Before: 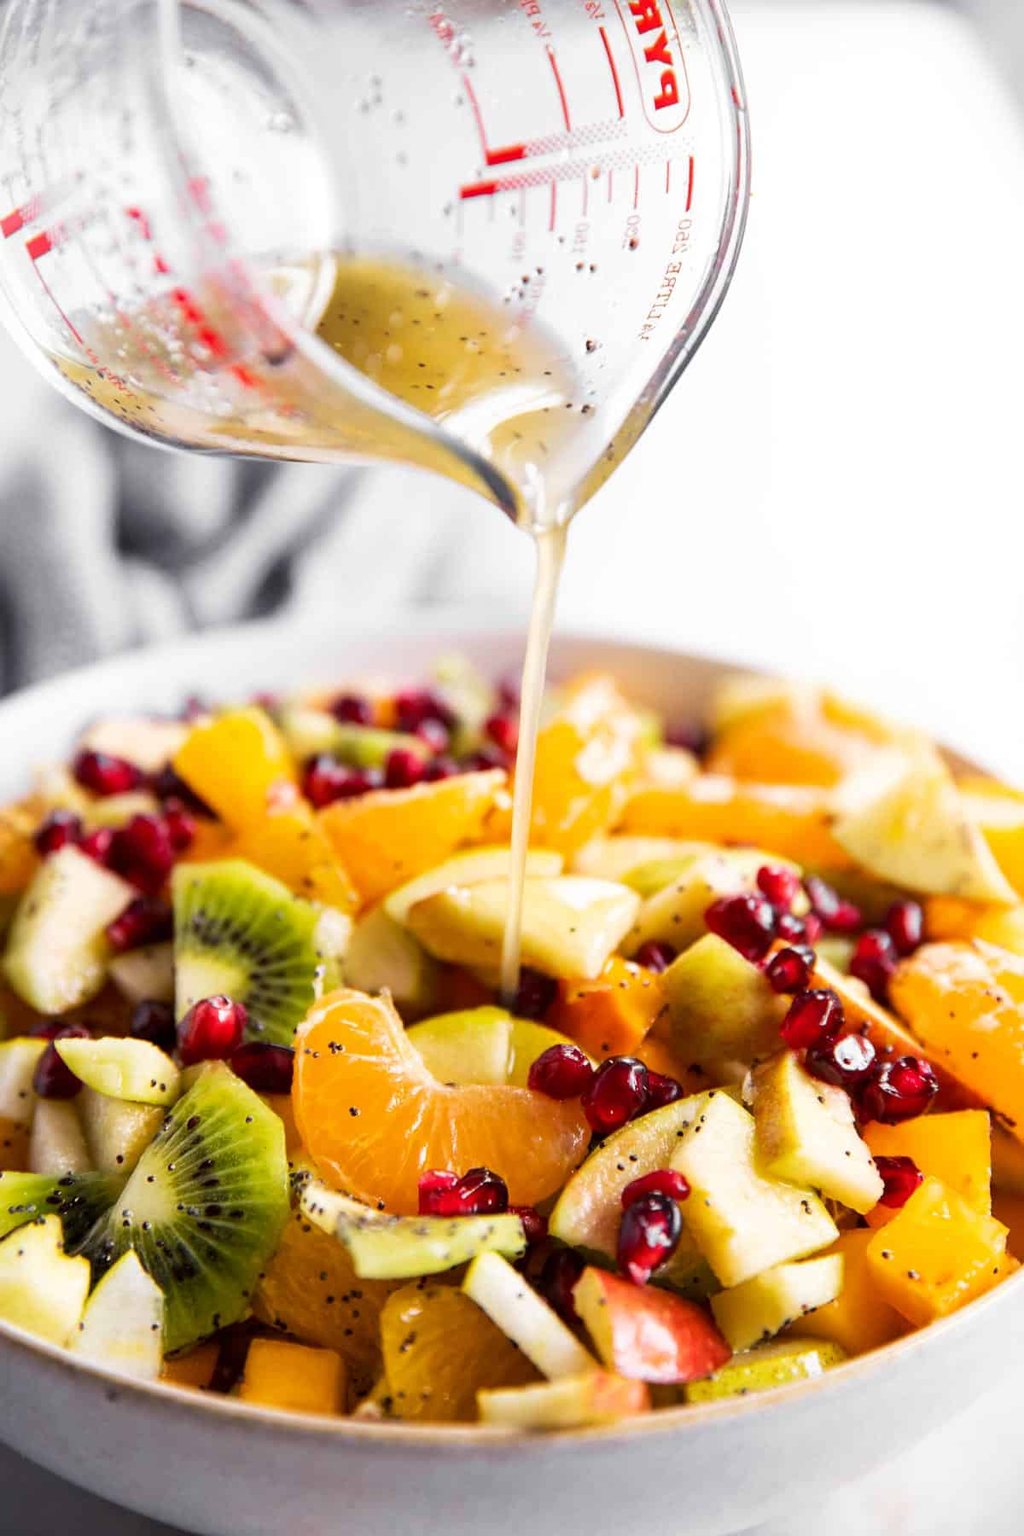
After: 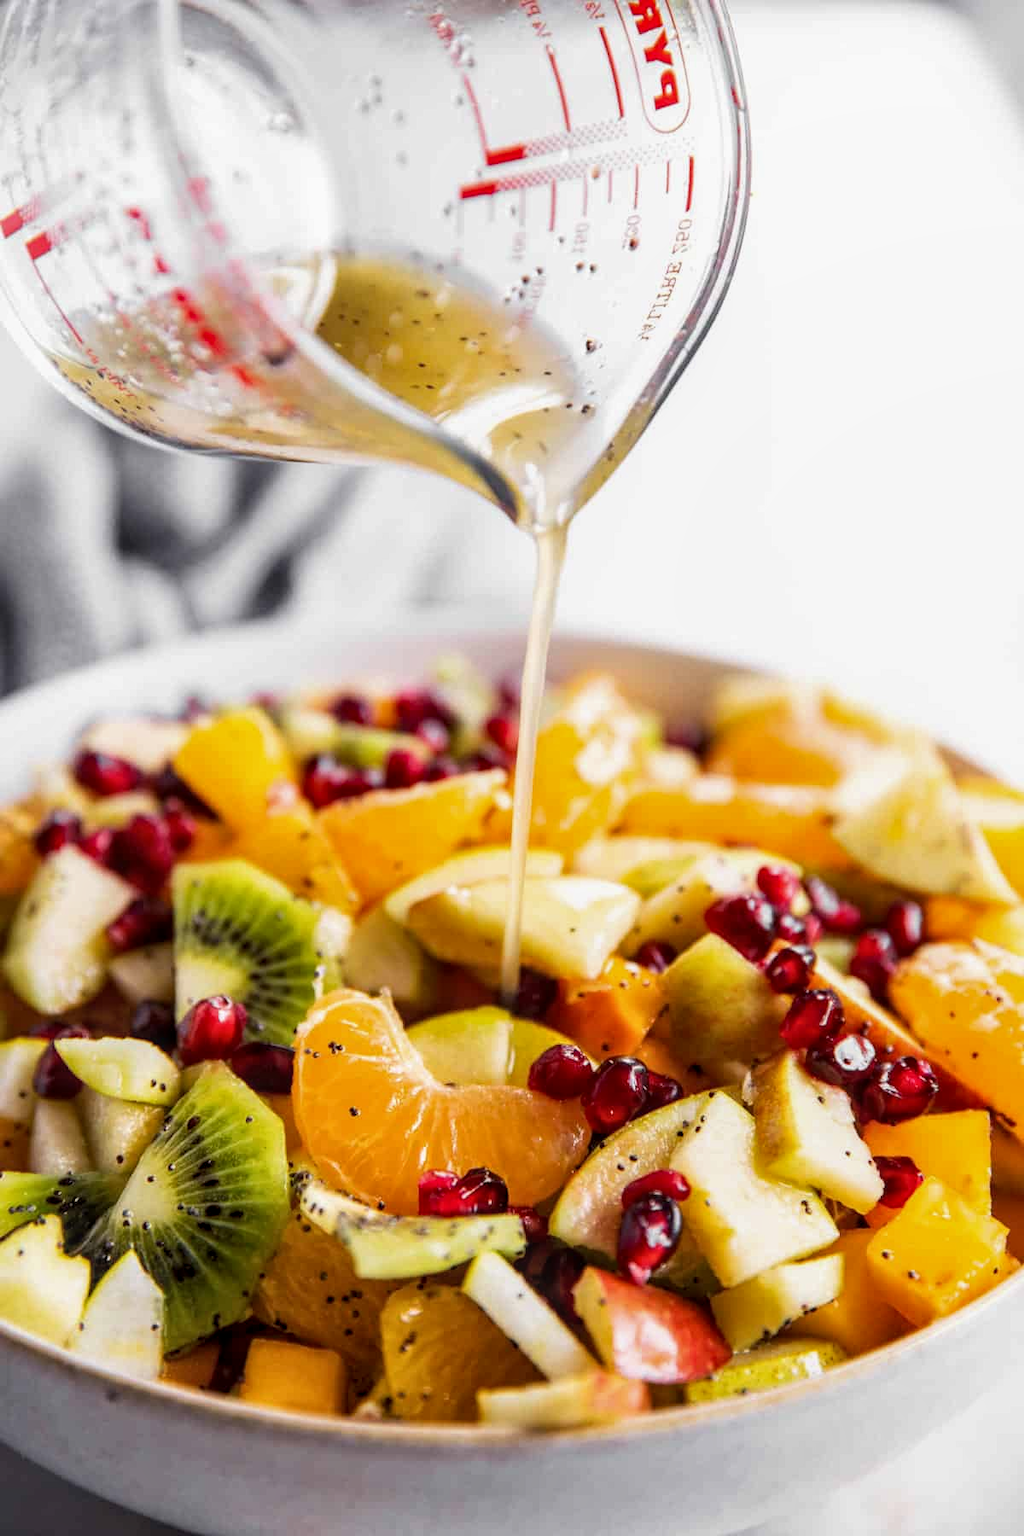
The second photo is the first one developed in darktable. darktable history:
local contrast: on, module defaults
exposure: exposure -0.156 EV, compensate highlight preservation false
